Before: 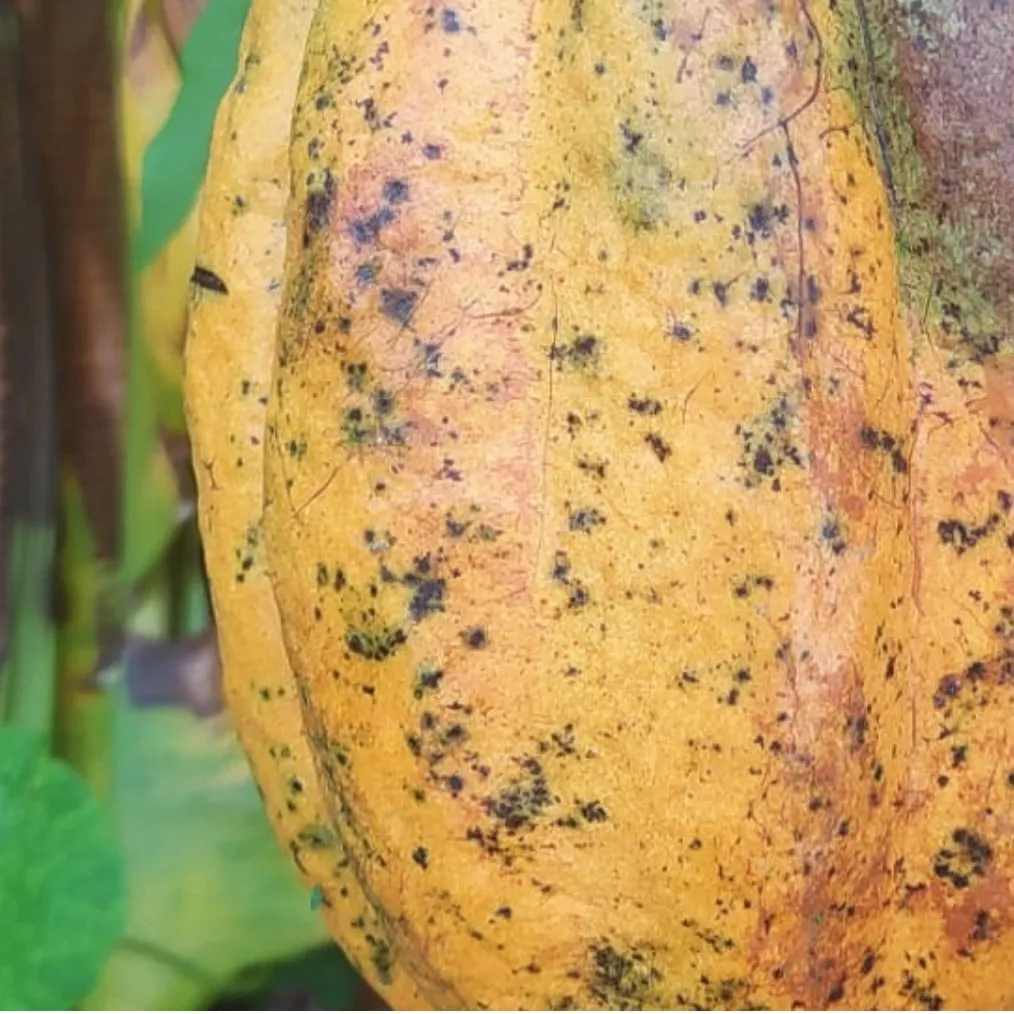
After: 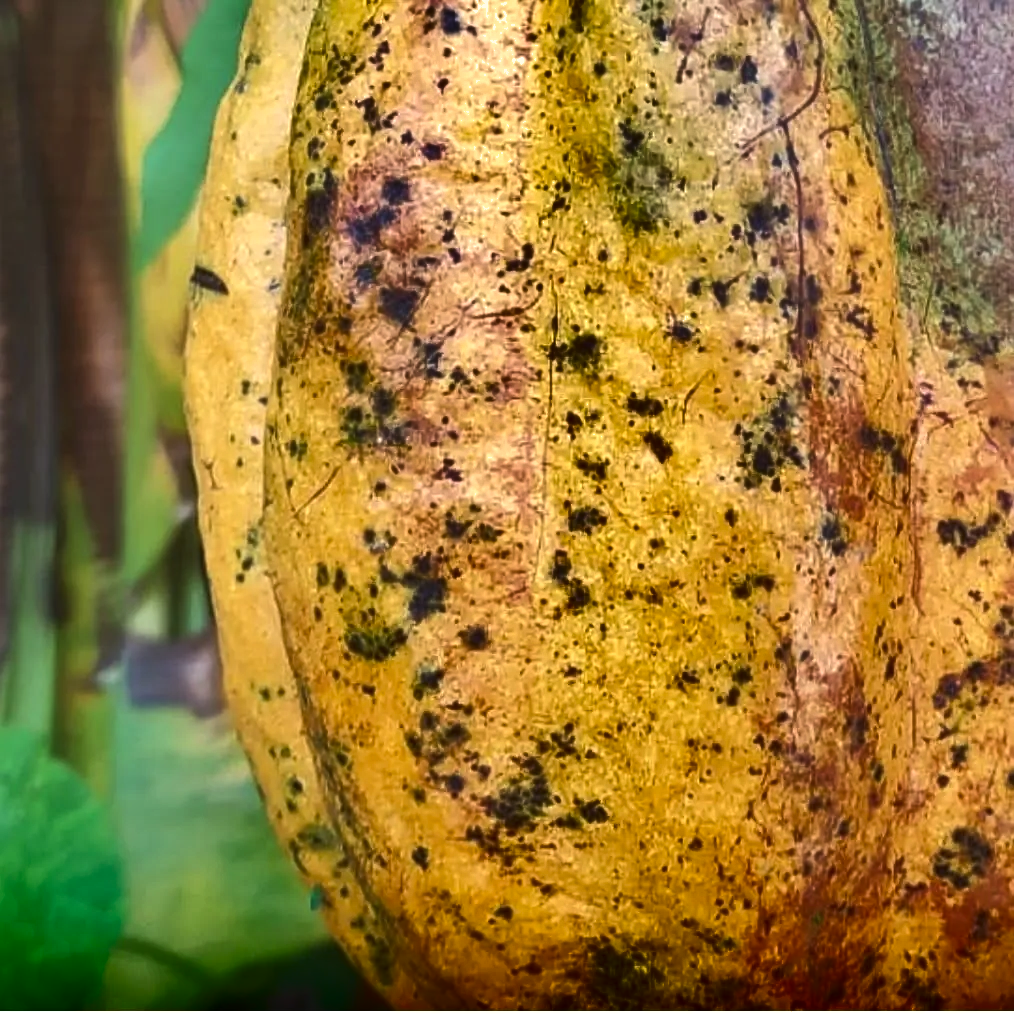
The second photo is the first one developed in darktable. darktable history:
tone equalizer: -8 EV -0.417 EV, -7 EV -0.389 EV, -6 EV -0.333 EV, -5 EV -0.222 EV, -3 EV 0.222 EV, -2 EV 0.333 EV, -1 EV 0.389 EV, +0 EV 0.417 EV, edges refinement/feathering 500, mask exposure compensation -1.57 EV, preserve details no
shadows and highlights: shadows 20.91, highlights -82.73, soften with gaussian
